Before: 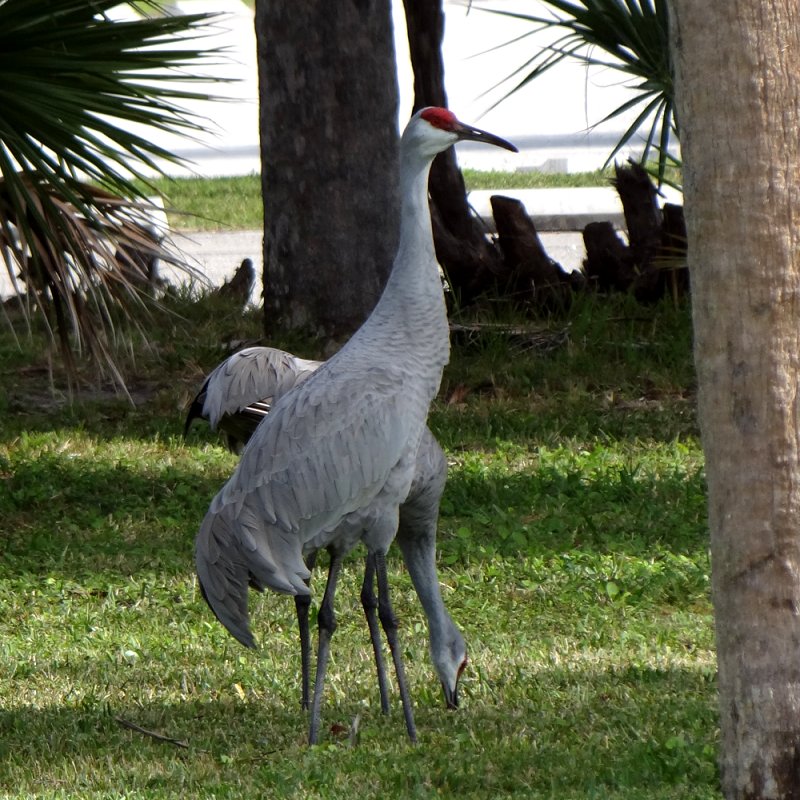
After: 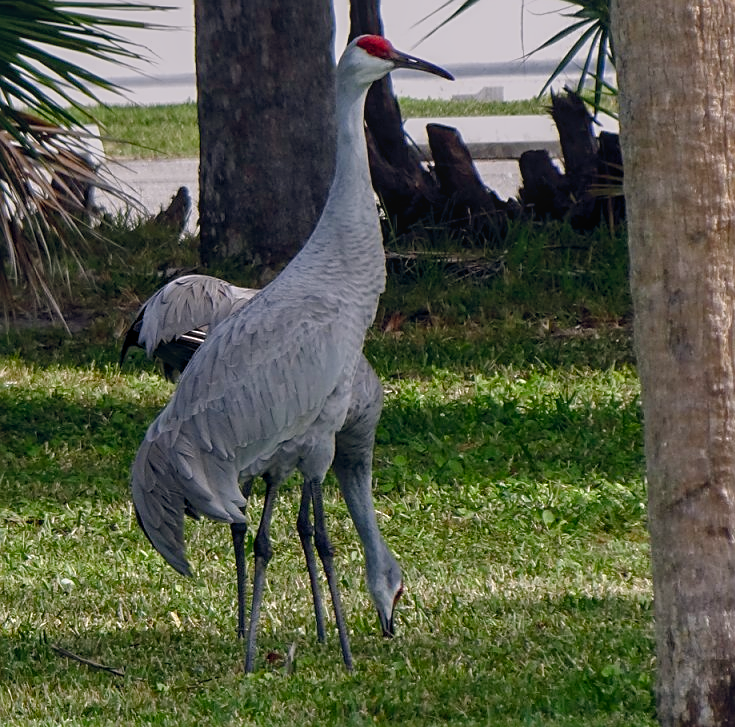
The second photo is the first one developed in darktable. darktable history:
color balance rgb: highlights gain › chroma 1.522%, highlights gain › hue 308.93°, global offset › chroma 0.065%, global offset › hue 254°, perceptual saturation grading › global saturation 20%, perceptual saturation grading › highlights -50.106%, perceptual saturation grading › shadows 30.035%
tone equalizer: -8 EV -0.002 EV, -7 EV 0.004 EV, -6 EV -0.014 EV, -5 EV 0.012 EV, -4 EV -0.006 EV, -3 EV 0.005 EV, -2 EV -0.052 EV, -1 EV -0.319 EV, +0 EV -0.587 EV
local contrast: detail 110%
crop and rotate: left 8.117%, top 9.124%
sharpen: on, module defaults
